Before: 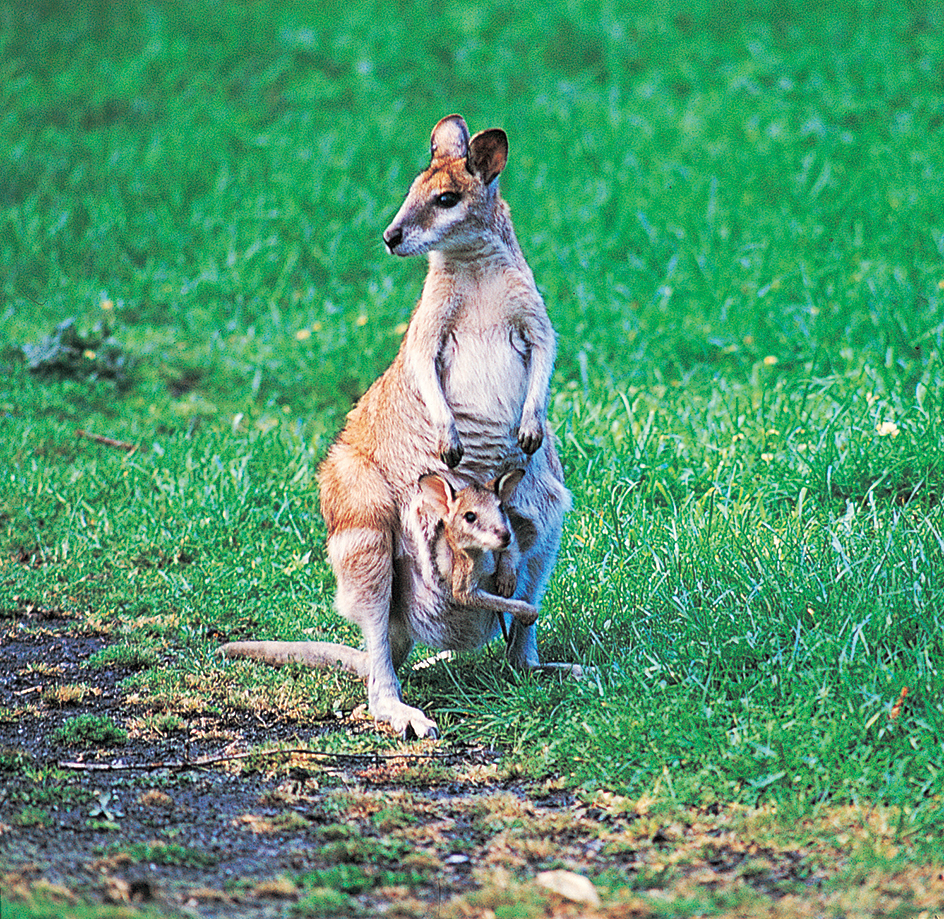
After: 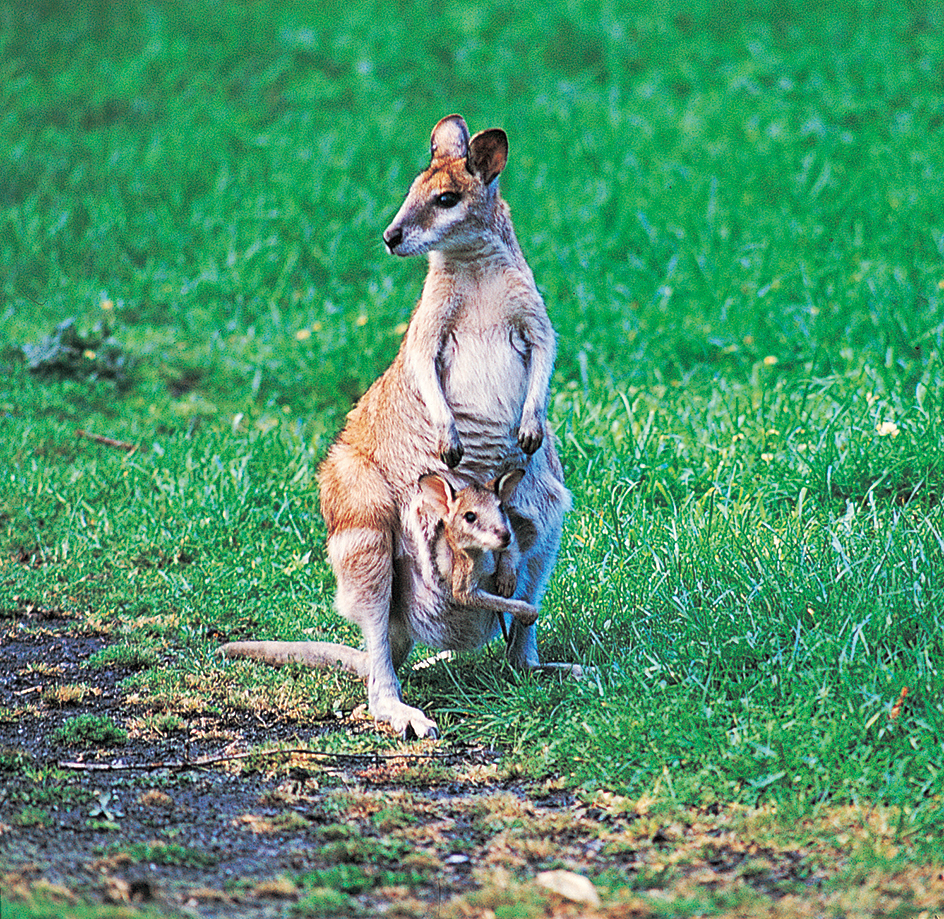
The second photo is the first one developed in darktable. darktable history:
shadows and highlights: highlights color adjustment 89.17%, soften with gaussian
